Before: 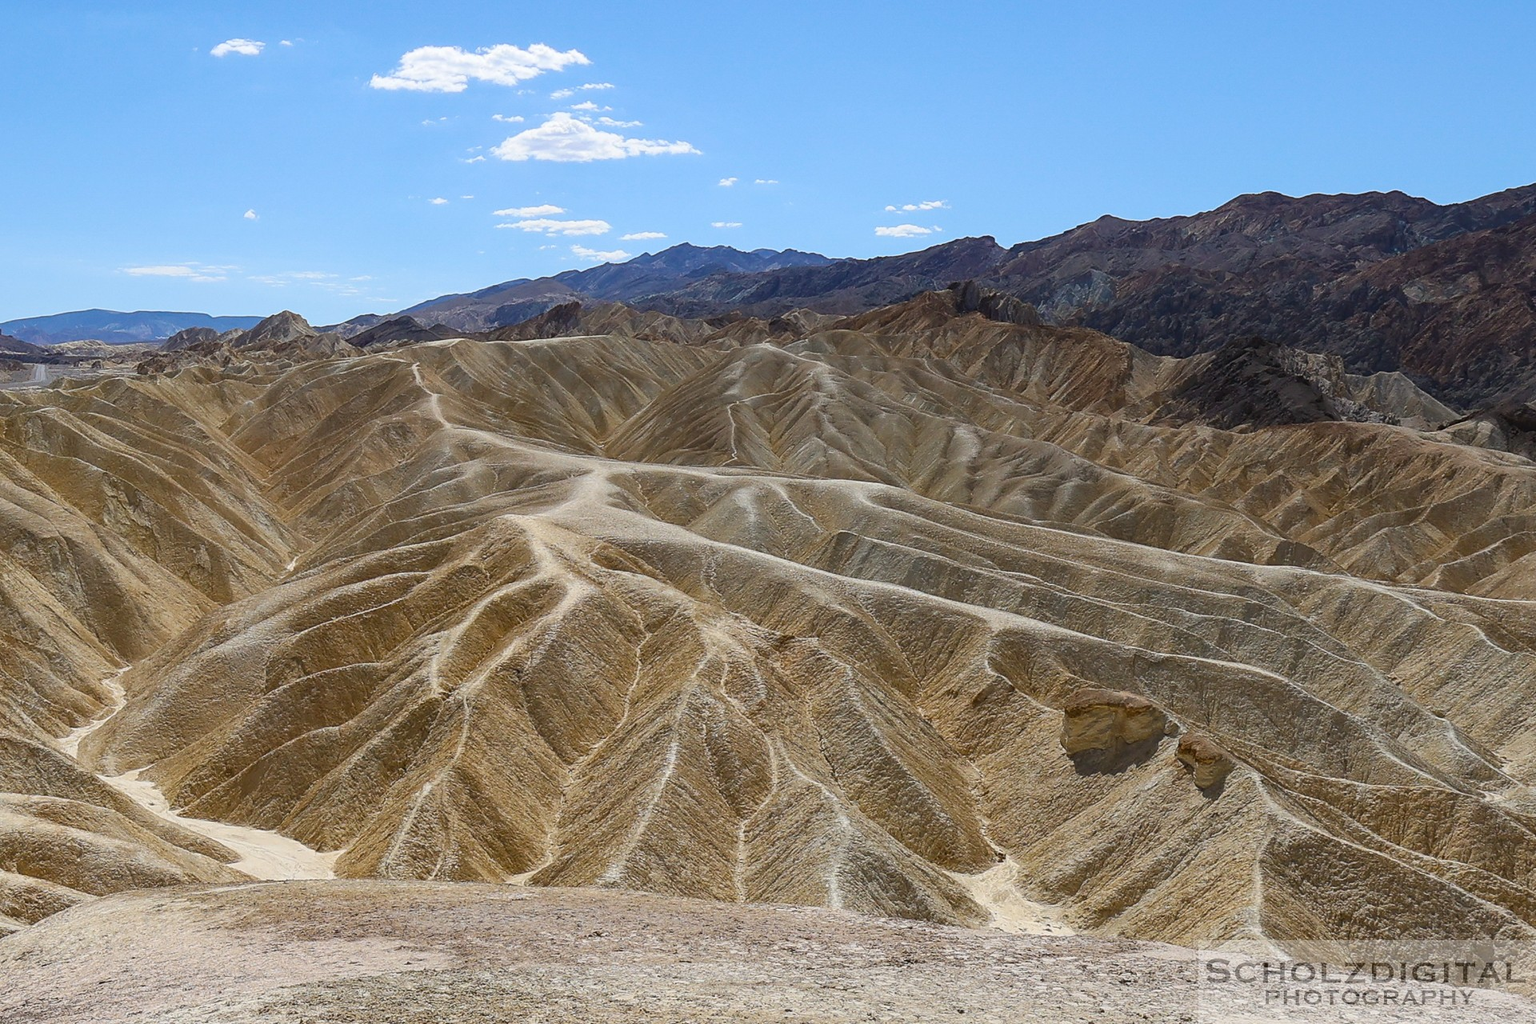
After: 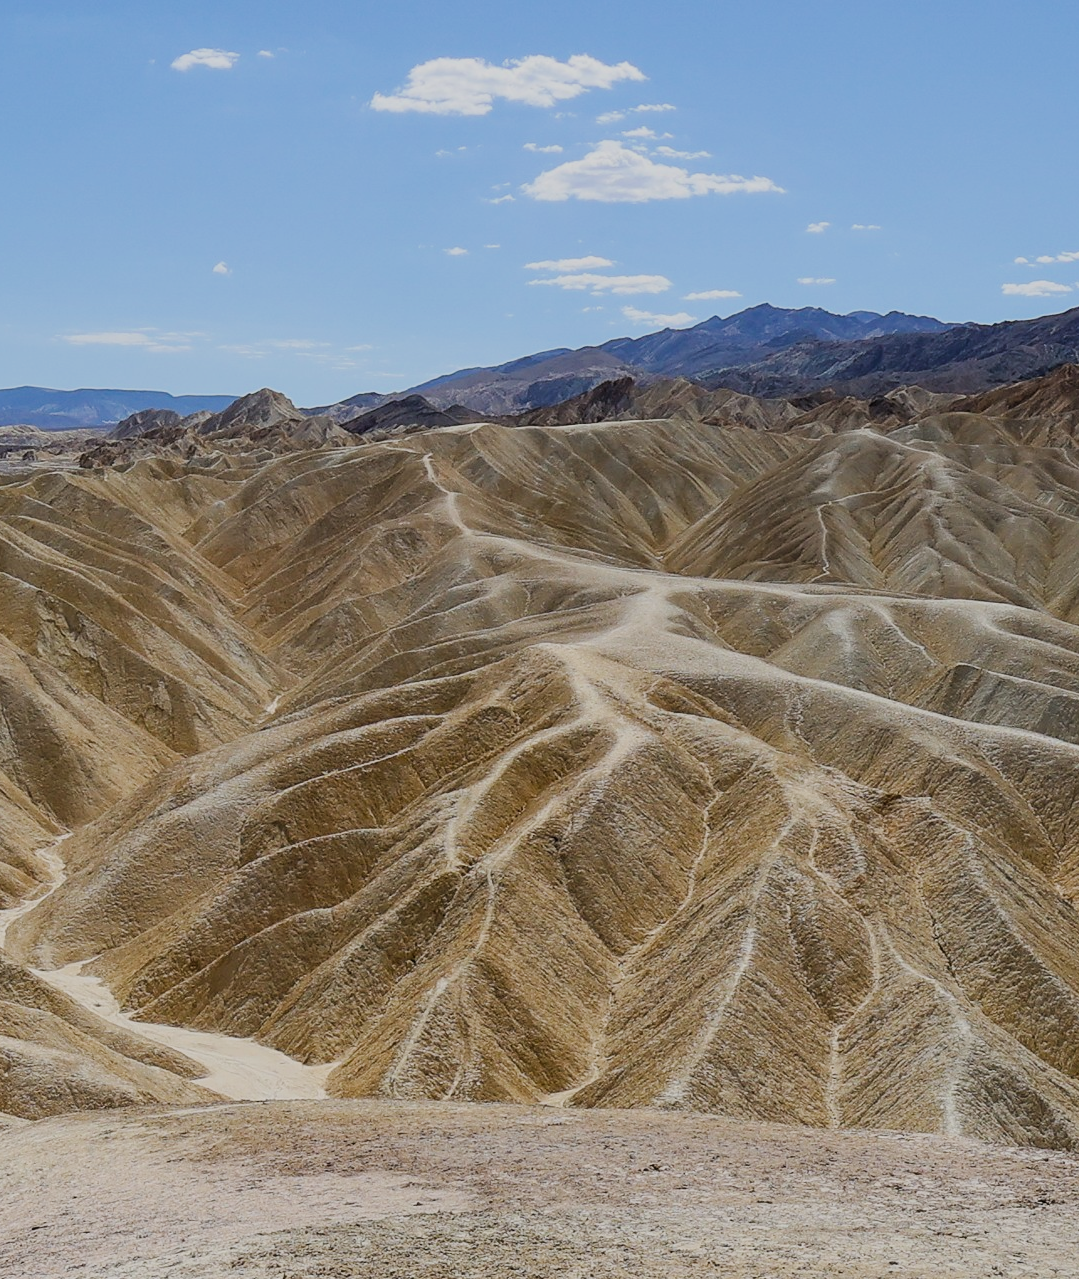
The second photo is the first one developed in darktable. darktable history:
crop: left 4.814%, right 38.971%
filmic rgb: black relative exposure -7.65 EV, white relative exposure 4.56 EV, hardness 3.61
